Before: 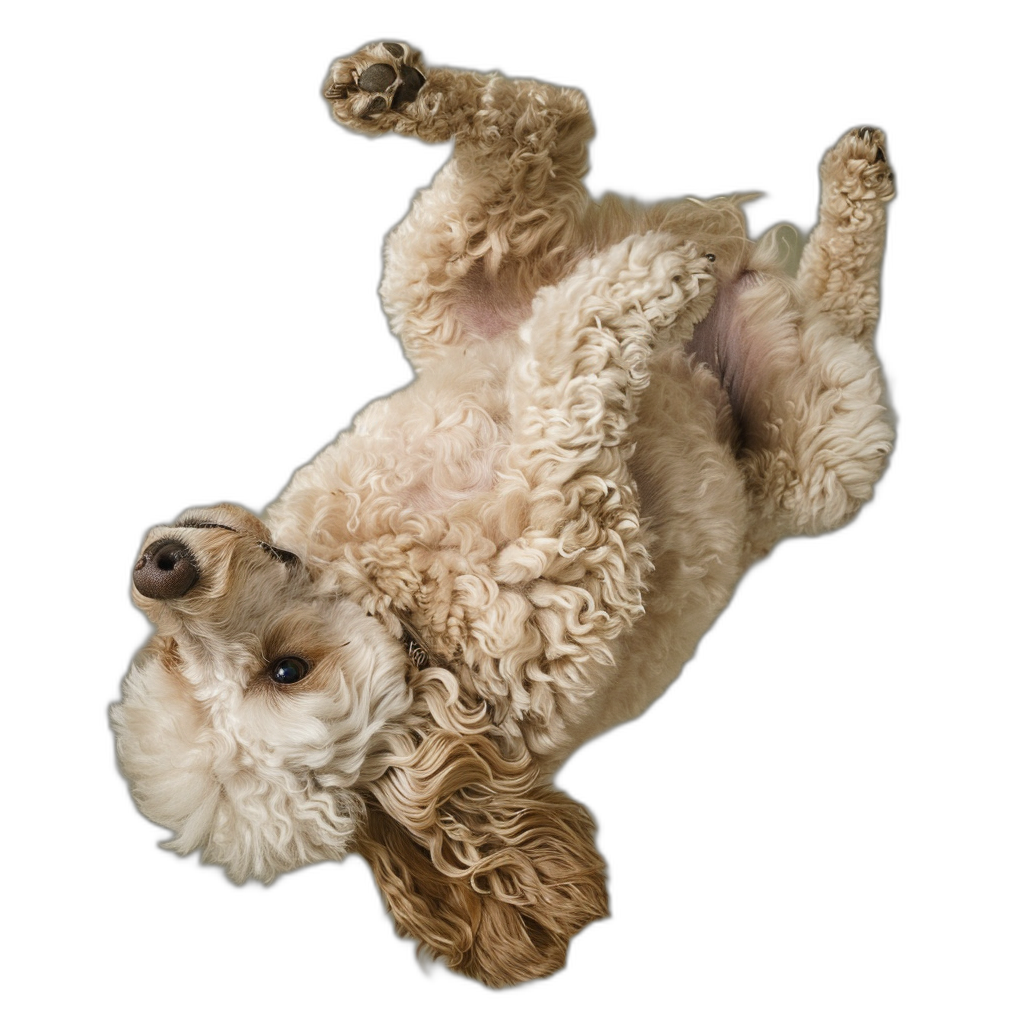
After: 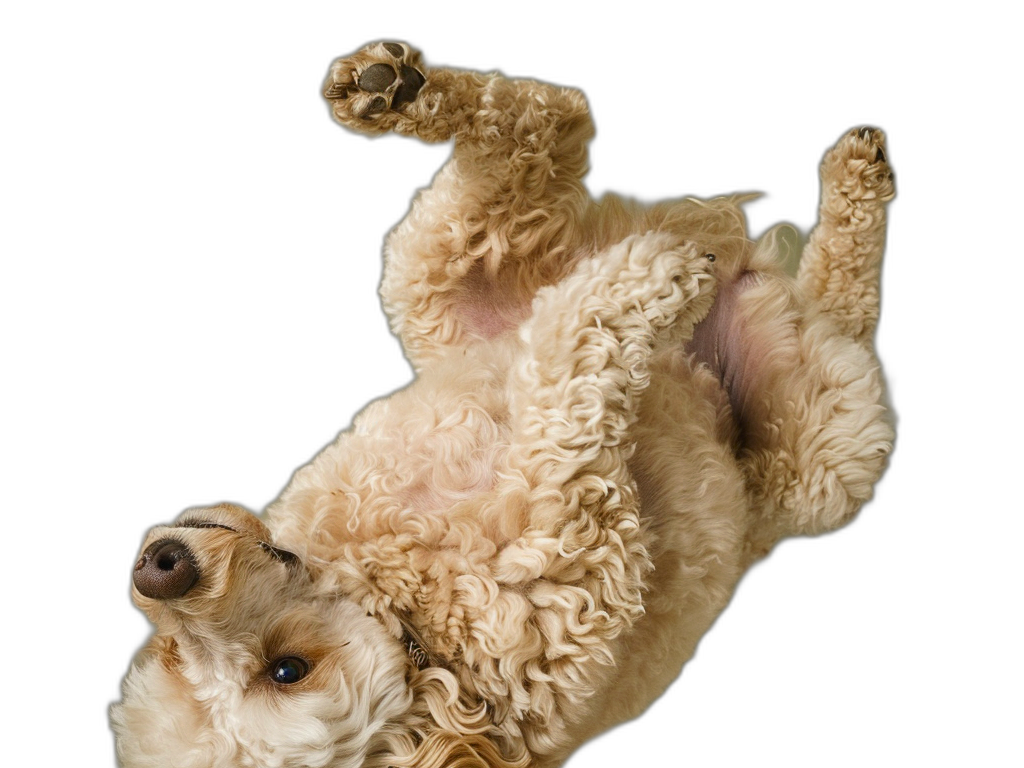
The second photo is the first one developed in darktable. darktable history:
crop: bottom 24.984%
color correction: highlights b* -0.005, saturation 1.32
